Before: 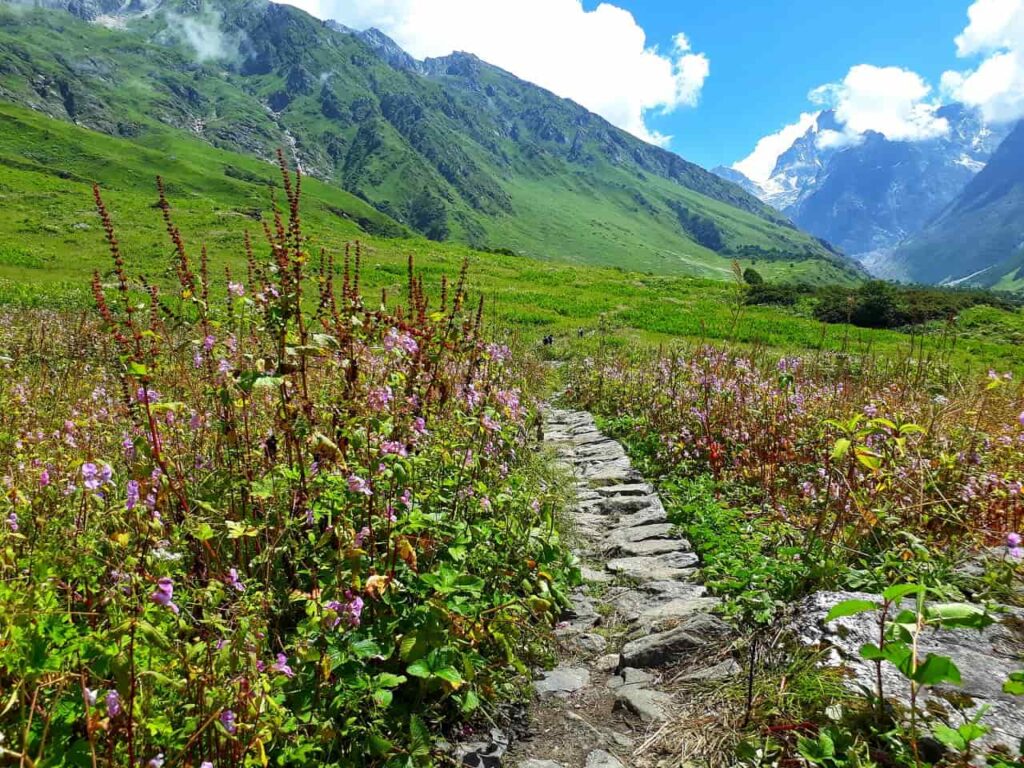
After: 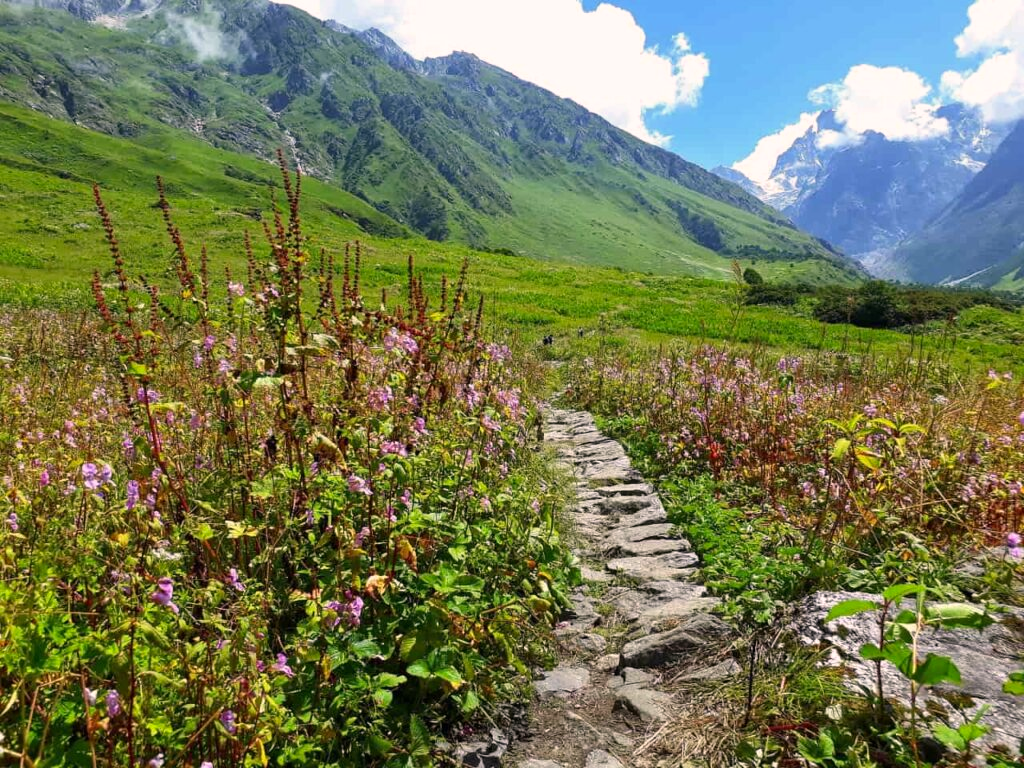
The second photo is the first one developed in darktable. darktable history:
rotate and perspective: automatic cropping original format, crop left 0, crop top 0
color correction: highlights a* 7.34, highlights b* 4.37
